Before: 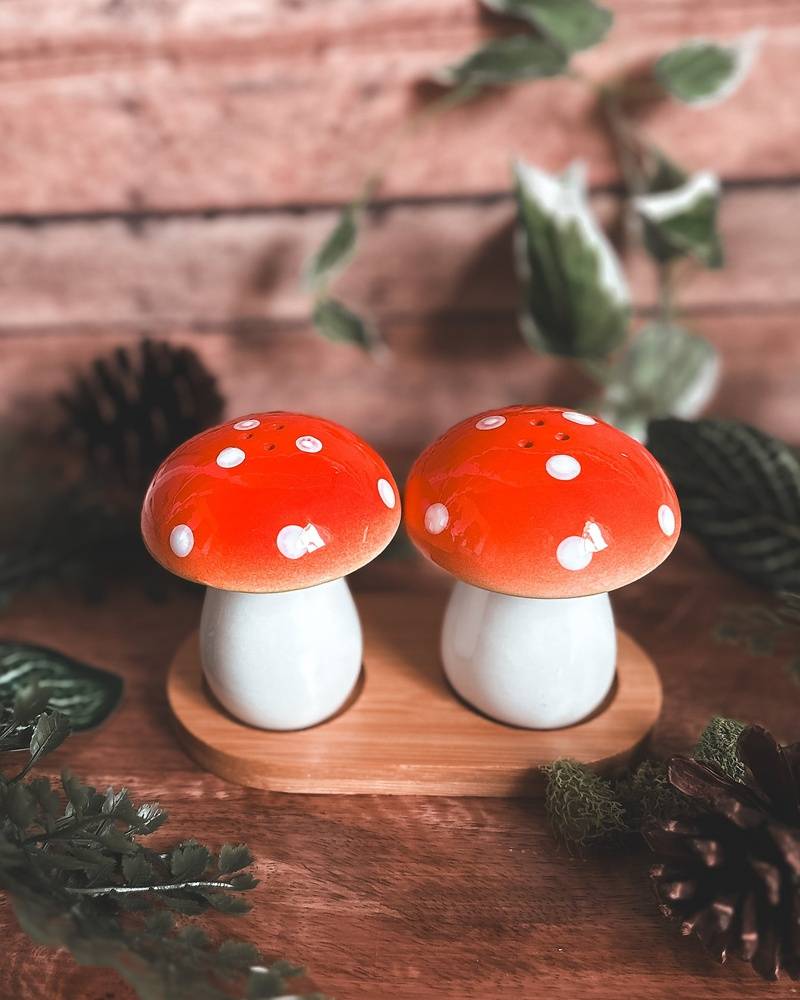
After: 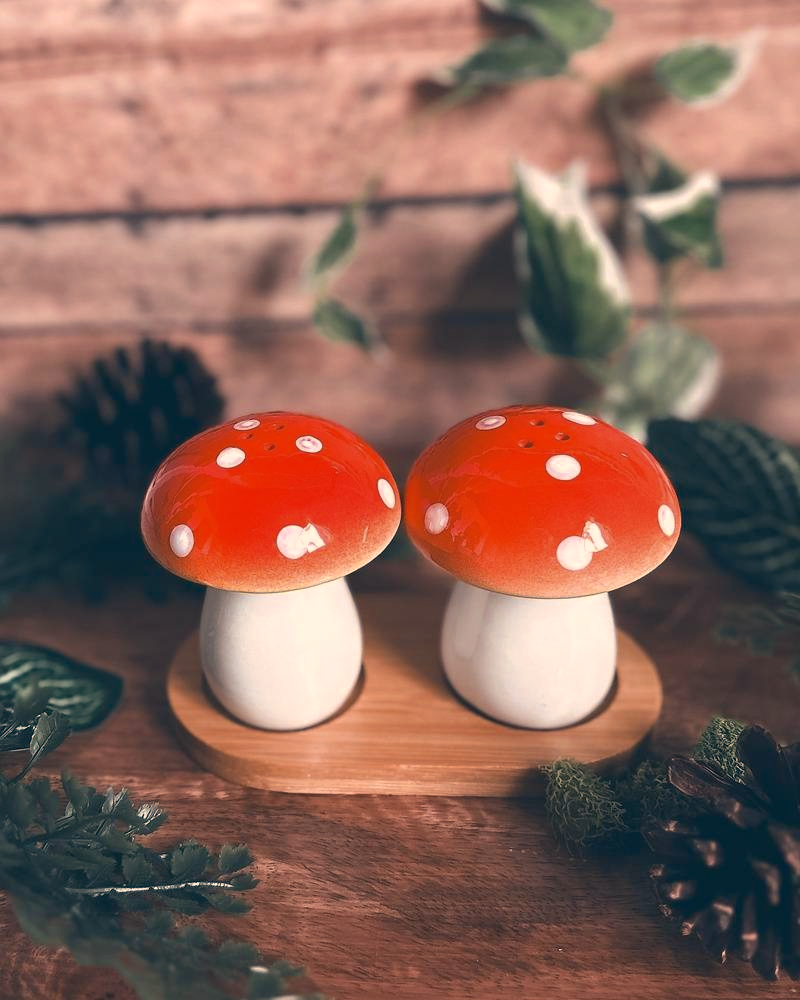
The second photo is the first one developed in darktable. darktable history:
color zones: curves: ch0 [(0.068, 0.464) (0.25, 0.5) (0.48, 0.508) (0.75, 0.536) (0.886, 0.476) (0.967, 0.456)]; ch1 [(0.066, 0.456) (0.25, 0.5) (0.616, 0.508) (0.746, 0.56) (0.934, 0.444)]
color correction: highlights a* 10.32, highlights b* 14.79, shadows a* -9.89, shadows b* -15.13
